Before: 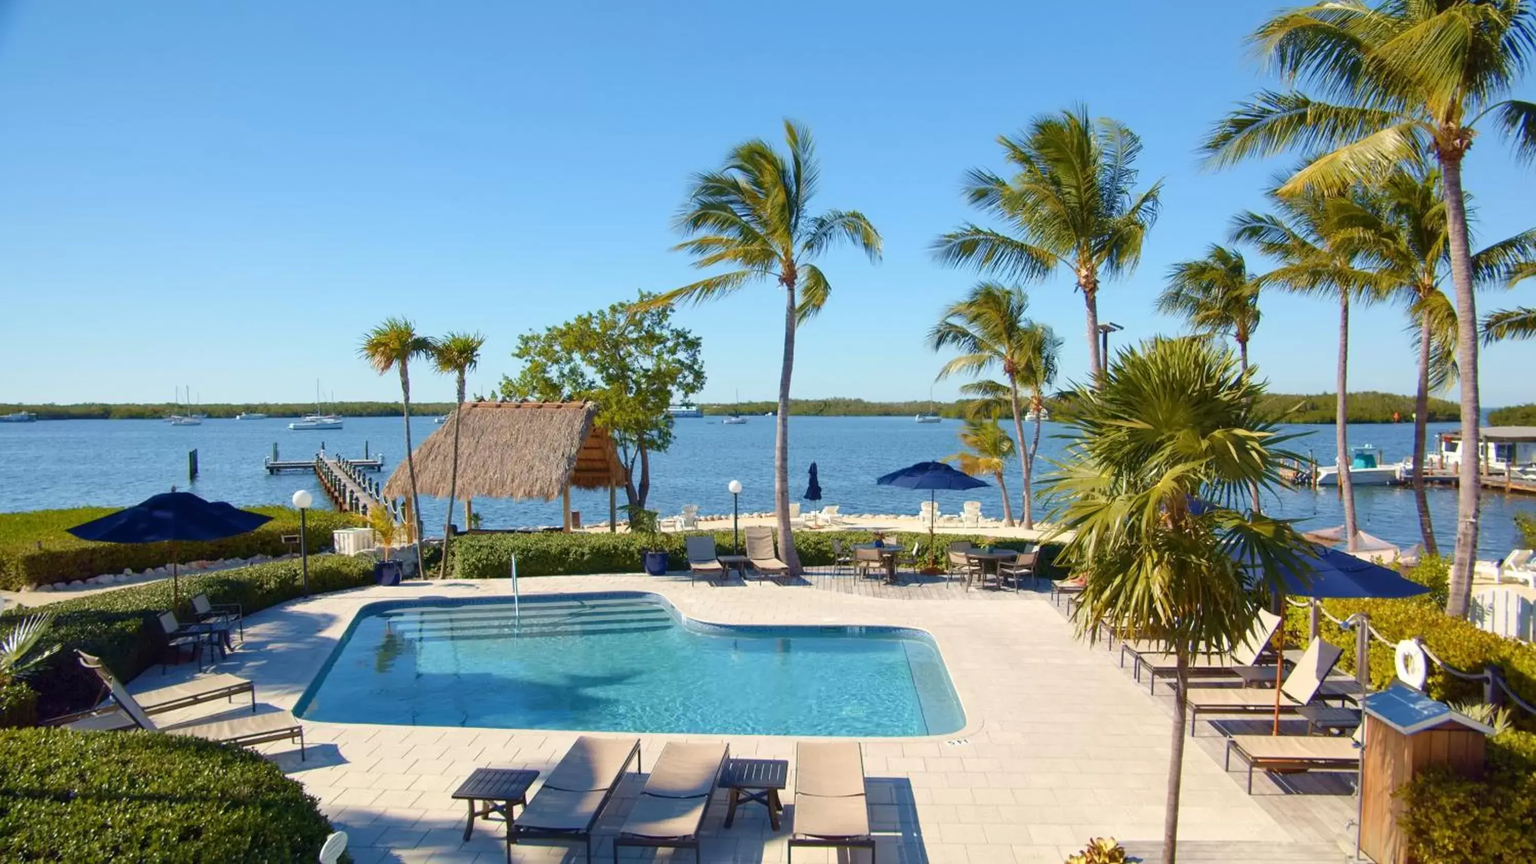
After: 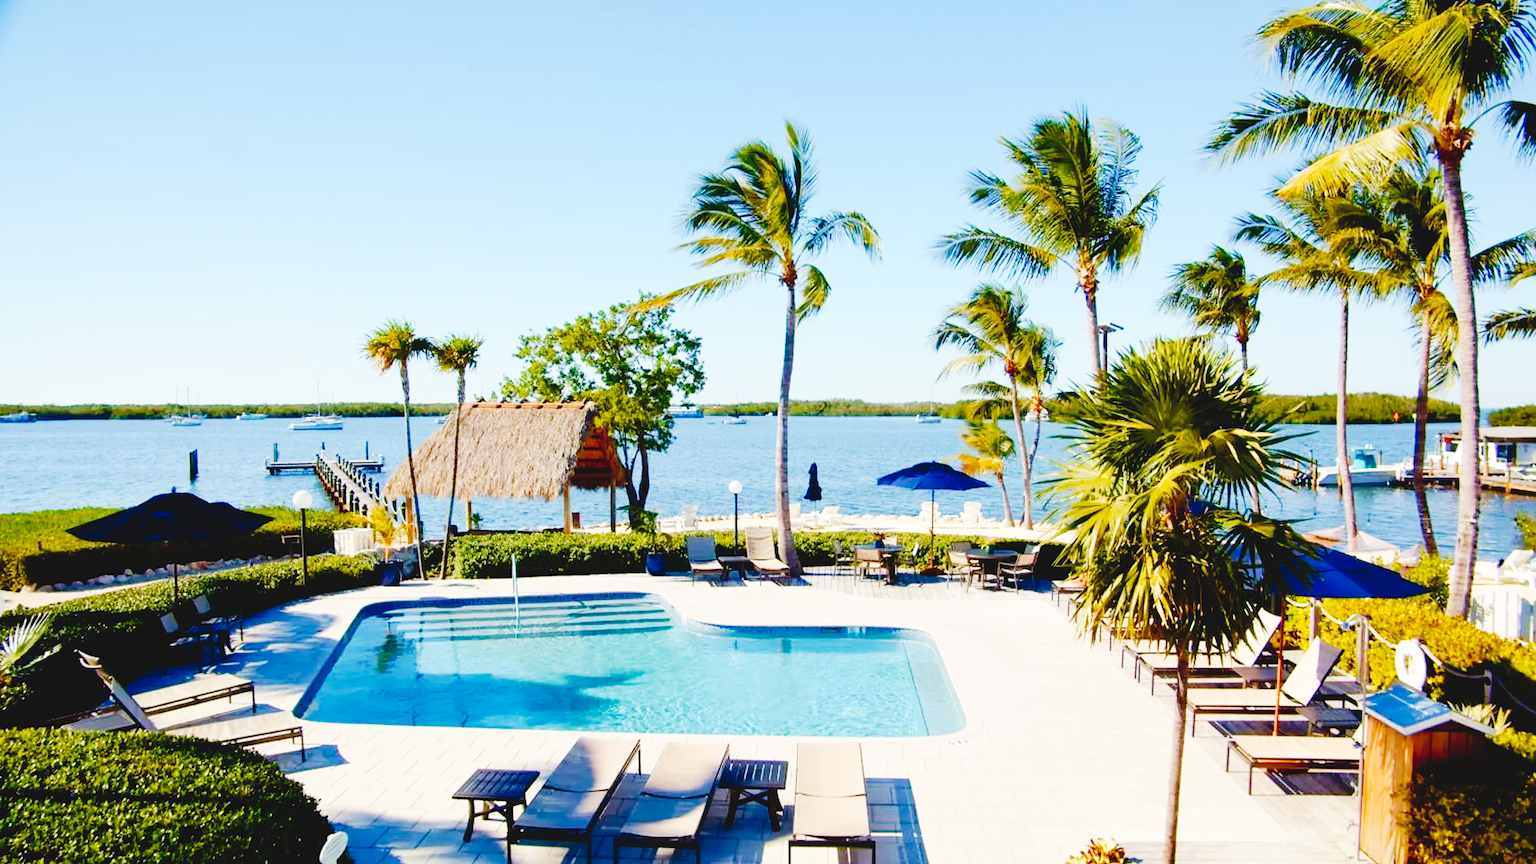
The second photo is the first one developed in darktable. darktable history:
base curve: curves: ch0 [(0, 0) (0.032, 0.025) (0.121, 0.166) (0.206, 0.329) (0.605, 0.79) (1, 1)], preserve colors none
tone curve: curves: ch0 [(0, 0) (0.003, 0.068) (0.011, 0.068) (0.025, 0.068) (0.044, 0.068) (0.069, 0.072) (0.1, 0.072) (0.136, 0.077) (0.177, 0.095) (0.224, 0.126) (0.277, 0.2) (0.335, 0.3) (0.399, 0.407) (0.468, 0.52) (0.543, 0.624) (0.623, 0.721) (0.709, 0.811) (0.801, 0.88) (0.898, 0.942) (1, 1)], preserve colors none
